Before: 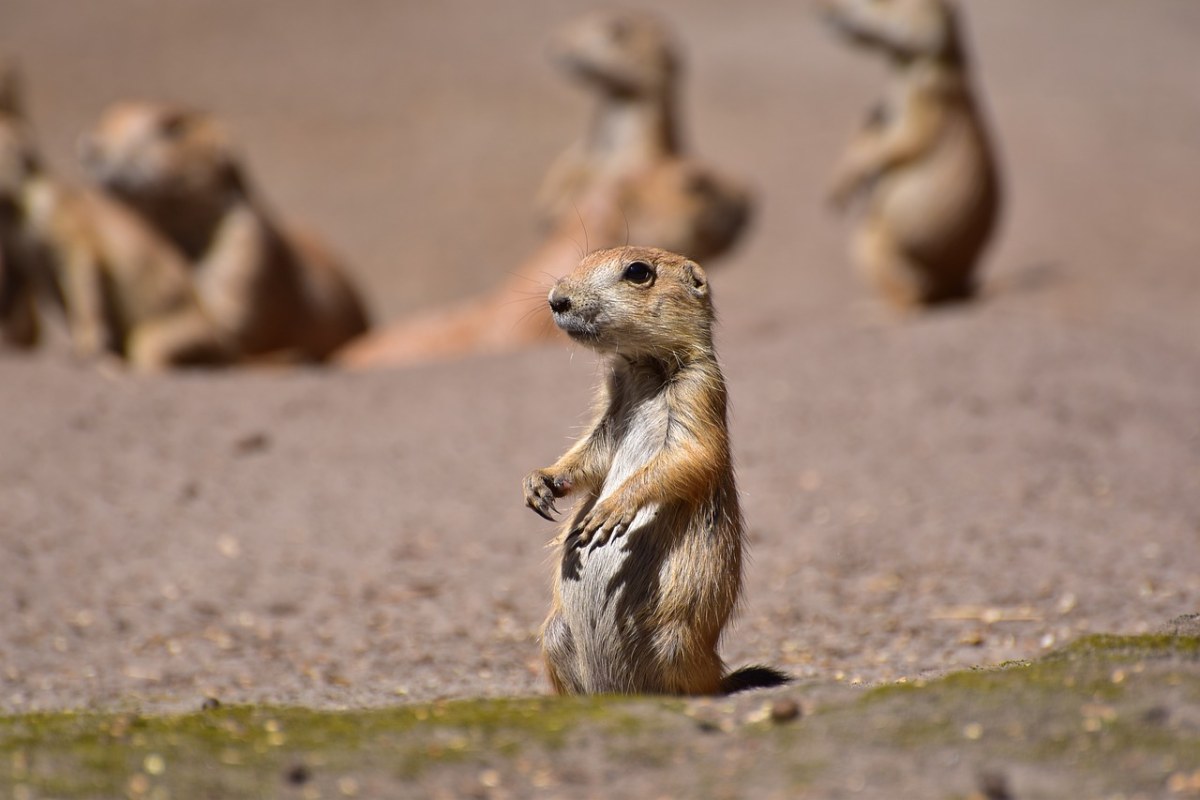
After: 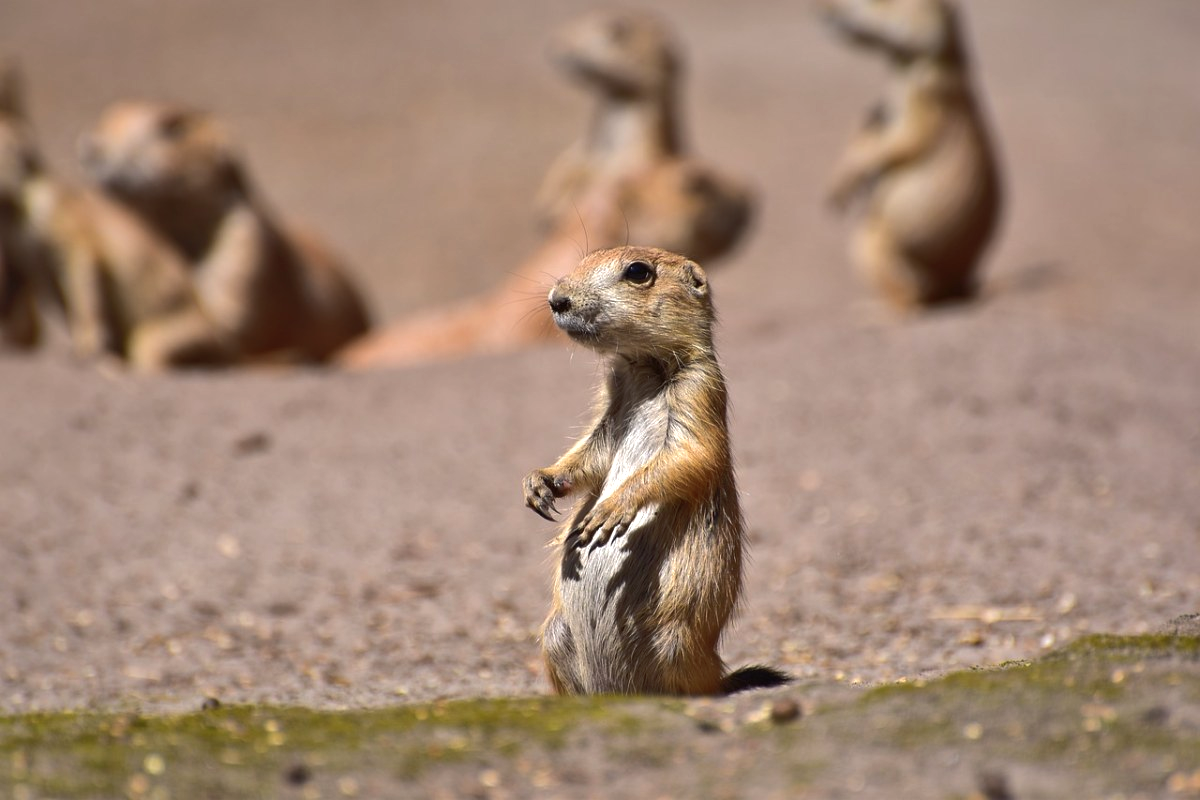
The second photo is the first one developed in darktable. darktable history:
shadows and highlights: on, module defaults
tone equalizer: -8 EV -0.434 EV, -7 EV -0.36 EV, -6 EV -0.355 EV, -5 EV -0.2 EV, -3 EV 0.213 EV, -2 EV 0.35 EV, -1 EV 0.389 EV, +0 EV 0.443 EV, edges refinement/feathering 500, mask exposure compensation -1.57 EV, preserve details no
